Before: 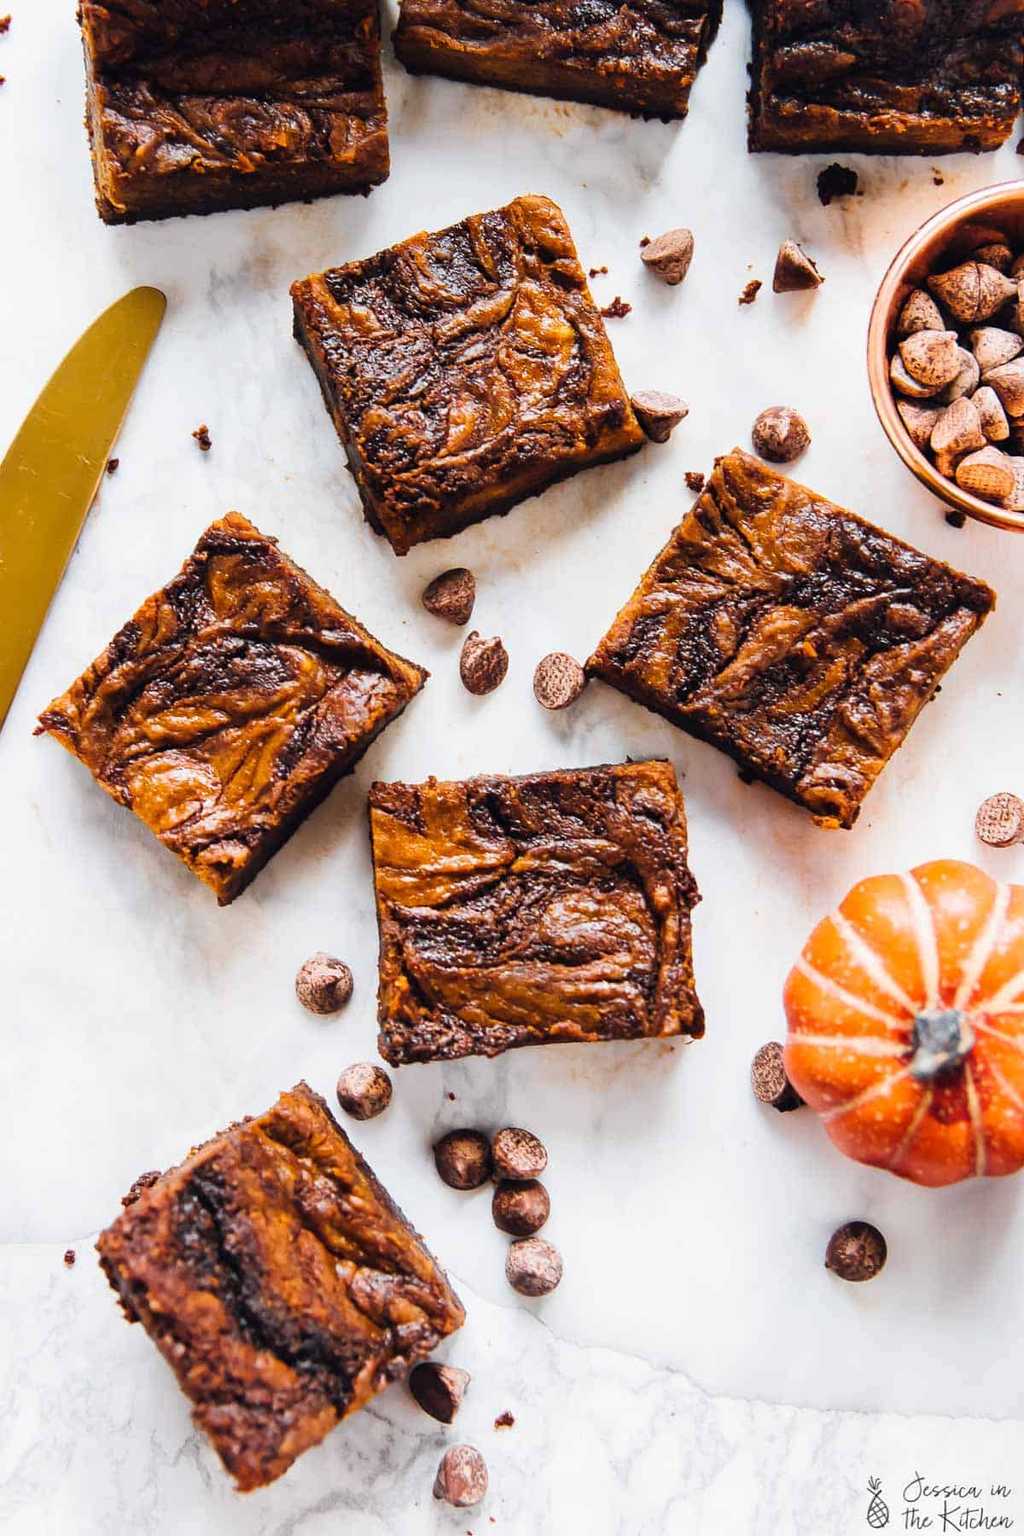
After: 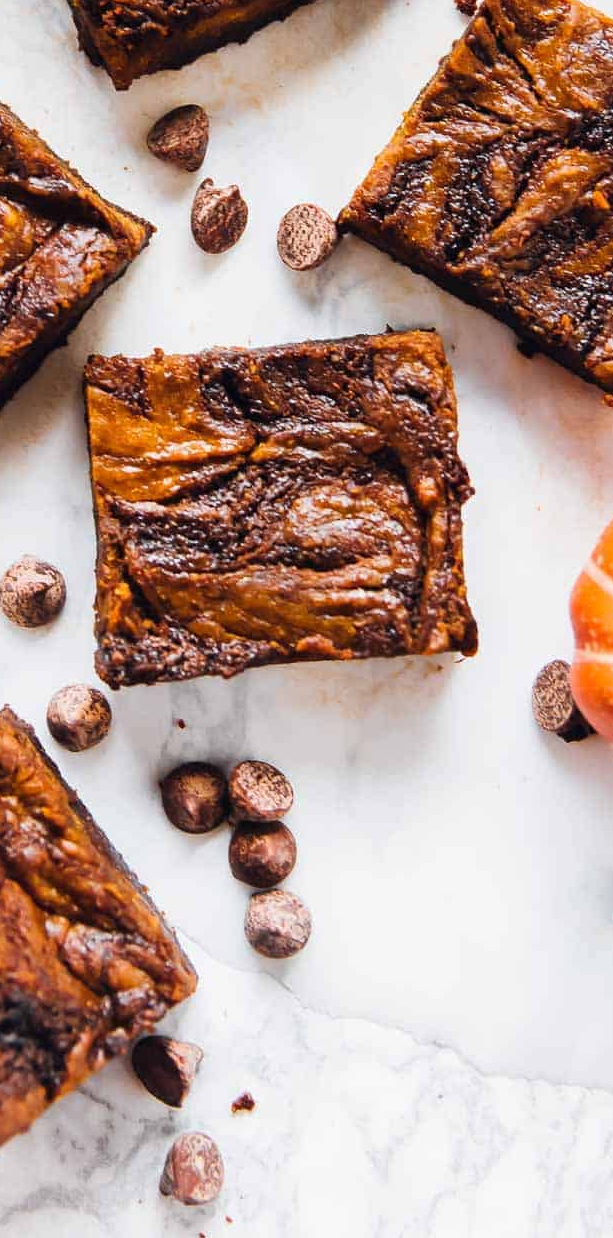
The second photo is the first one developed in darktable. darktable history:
crop and rotate: left 29.074%, top 31.173%, right 19.817%
